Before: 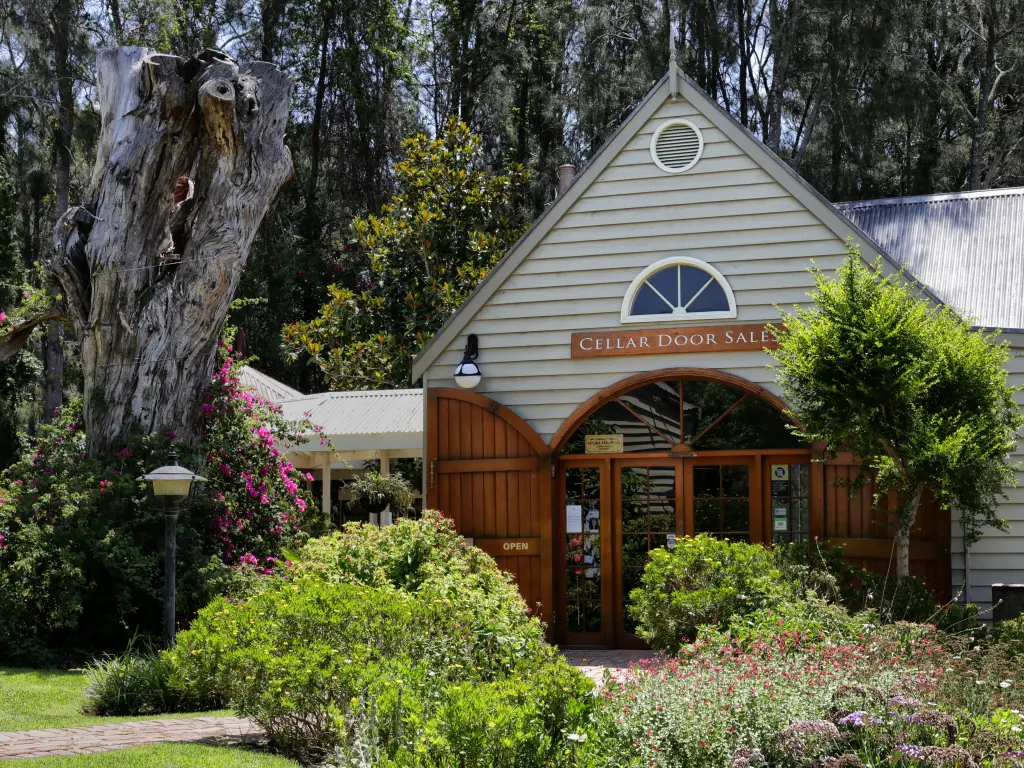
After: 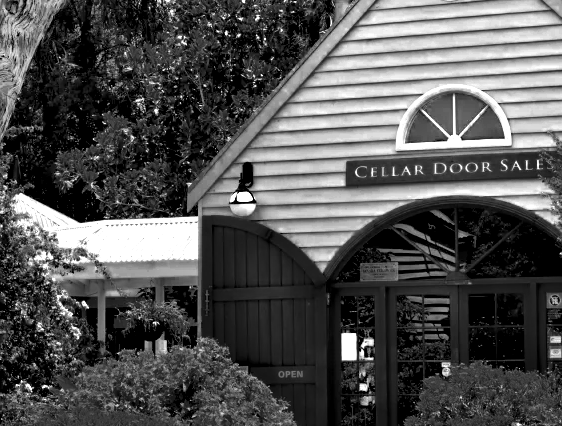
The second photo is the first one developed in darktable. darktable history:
color correction: highlights a* -0.156, highlights b* -5.53, shadows a* -0.124, shadows b* -0.137
crop and rotate: left 21.979%, top 22.431%, right 23.1%, bottom 22.002%
contrast equalizer: octaves 7, y [[0.6 ×6], [0.55 ×6], [0 ×6], [0 ×6], [0 ×6]]
exposure: exposure 0.2 EV, compensate exposure bias true, compensate highlight preservation false
color balance rgb: highlights gain › chroma 0.262%, highlights gain › hue 330.79°, perceptual saturation grading › global saturation 0.76%, perceptual brilliance grading › mid-tones 9.094%, perceptual brilliance grading › shadows 15.136%, contrast -9.929%
base curve: curves: ch0 [(0, 0) (0.303, 0.277) (1, 1)], preserve colors none
color zones: curves: ch0 [(0.287, 0.048) (0.493, 0.484) (0.737, 0.816)]; ch1 [(0, 0) (0.143, 0) (0.286, 0) (0.429, 0) (0.571, 0) (0.714, 0) (0.857, 0)], mix 101.39%
